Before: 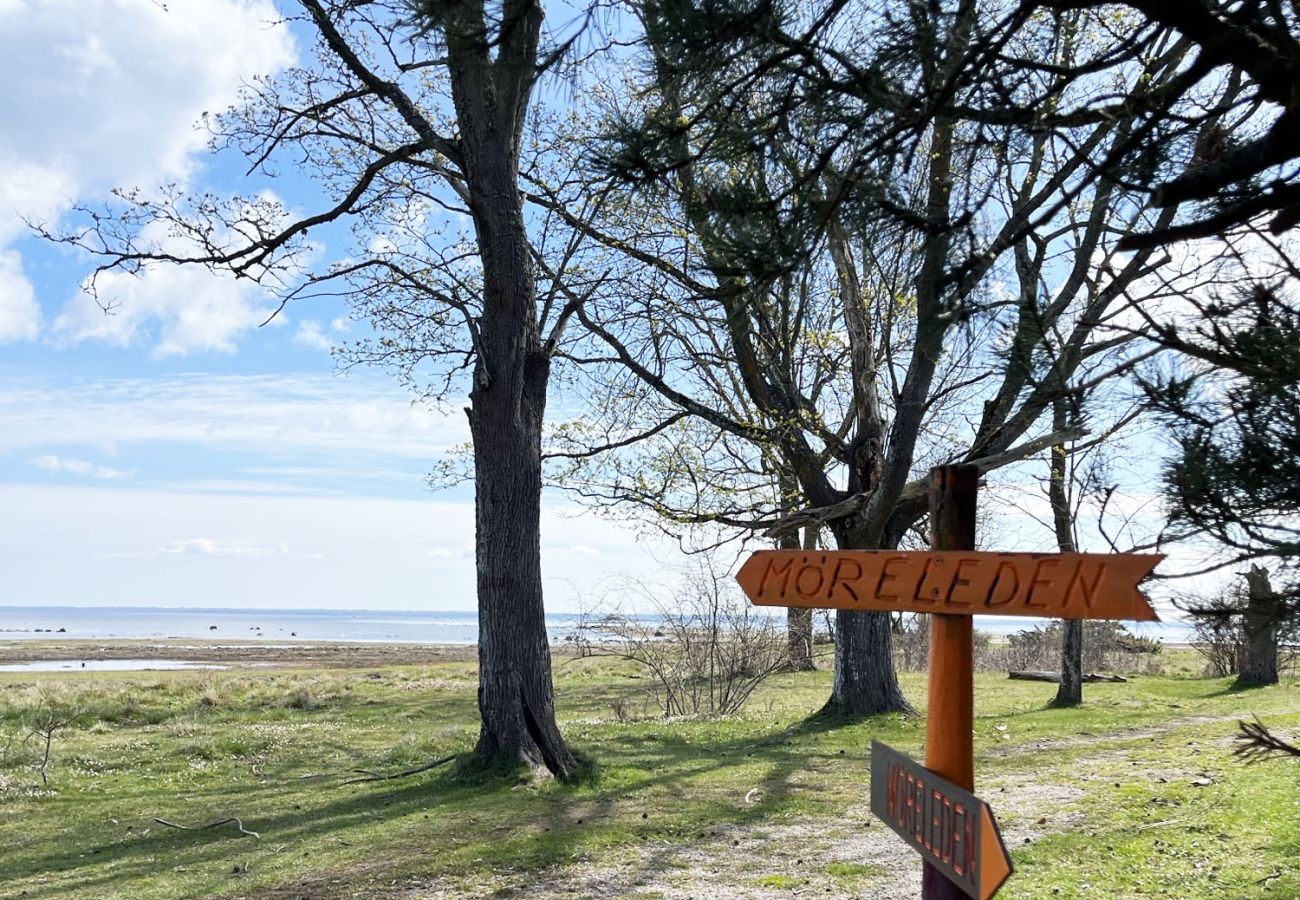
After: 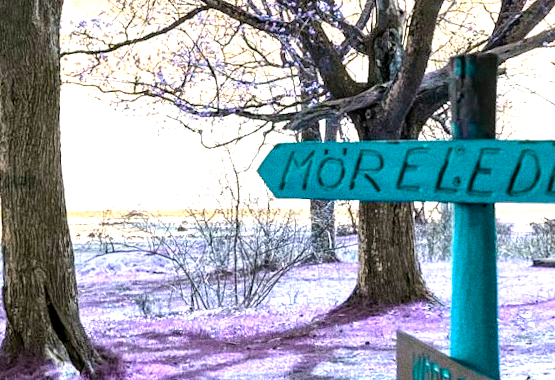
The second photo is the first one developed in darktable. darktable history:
color balance rgb: hue shift 180°, global vibrance 50%, contrast 0.32%
exposure: black level correction 0, exposure 0.877 EV, compensate exposure bias true, compensate highlight preservation false
local contrast: detail 142%
crop: left 37.221%, top 45.169%, right 20.63%, bottom 13.777%
rotate and perspective: rotation -1.17°, automatic cropping off
contrast brightness saturation: contrast 0.05, brightness 0.06, saturation 0.01
grain: coarseness 0.09 ISO
